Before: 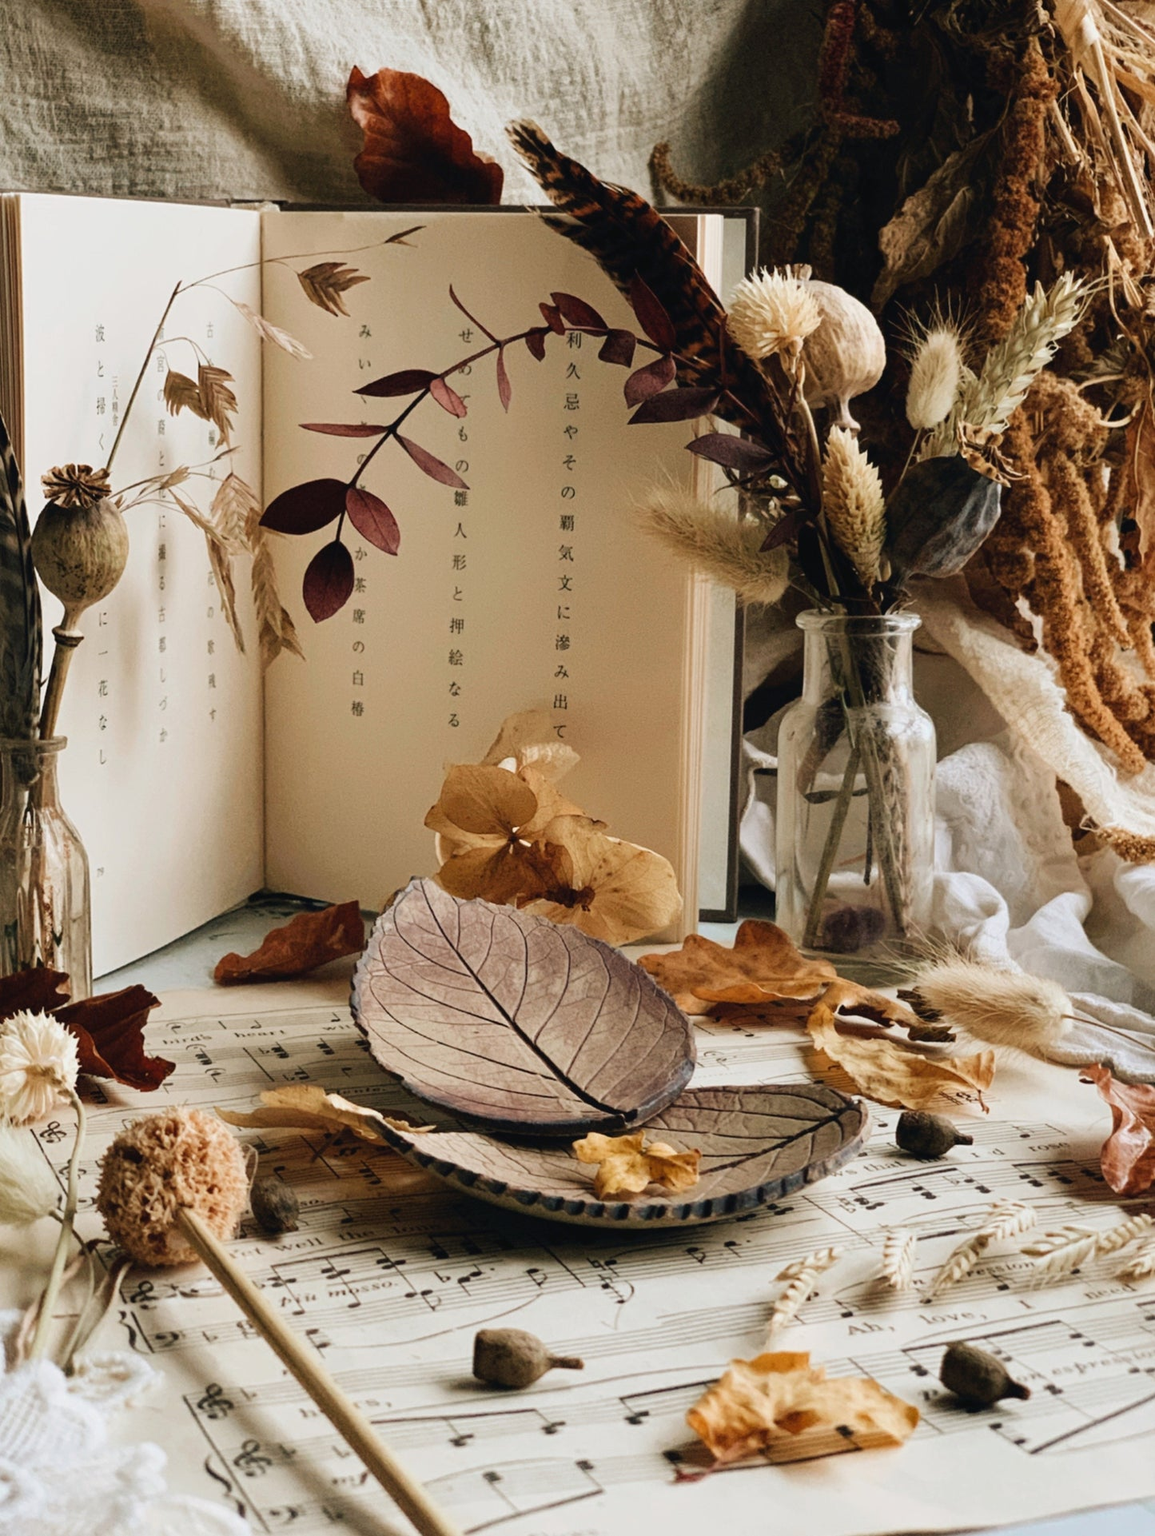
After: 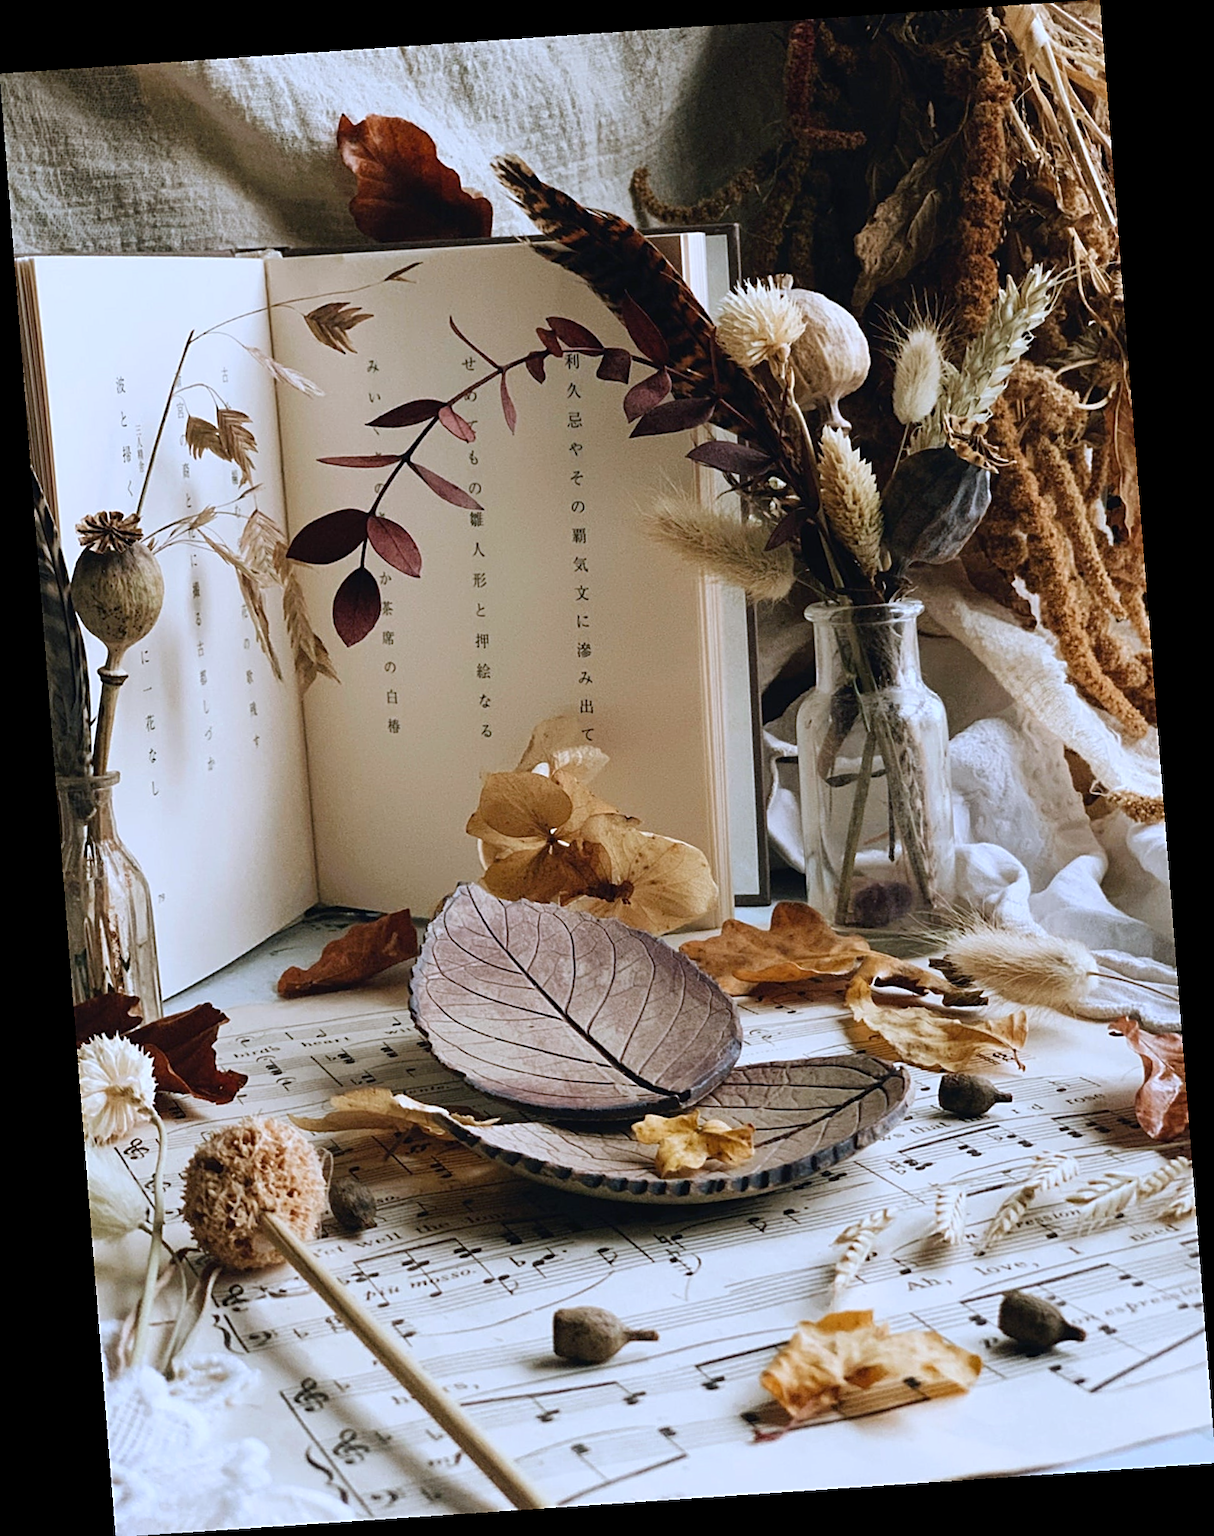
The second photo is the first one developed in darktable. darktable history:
white balance: red 0.948, green 1.02, blue 1.176
sharpen: on, module defaults
rotate and perspective: rotation -4.2°, shear 0.006, automatic cropping off
